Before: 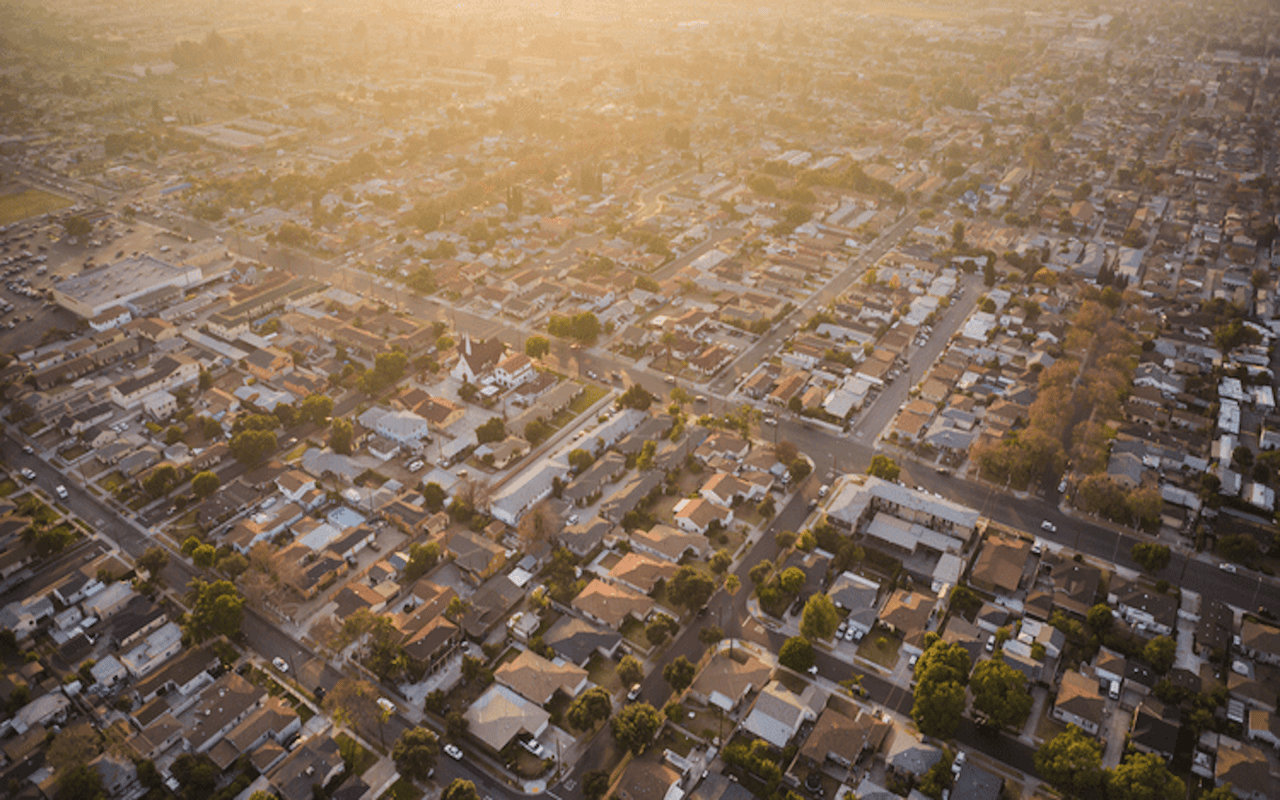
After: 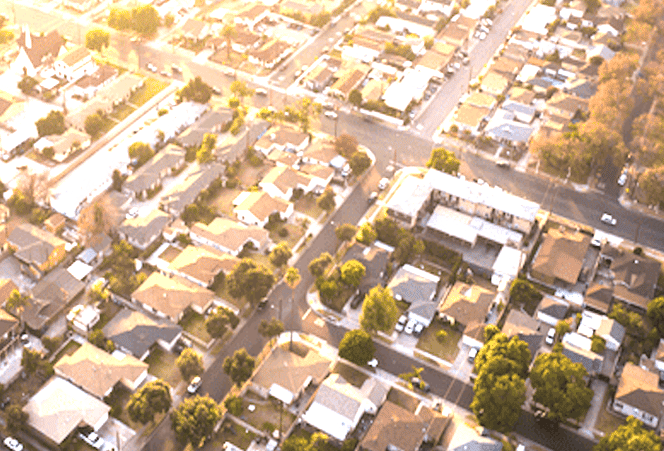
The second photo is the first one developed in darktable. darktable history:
exposure: black level correction 0.001, exposure 1.833 EV, compensate exposure bias true, compensate highlight preservation false
crop: left 34.424%, top 38.482%, right 13.666%, bottom 5.13%
